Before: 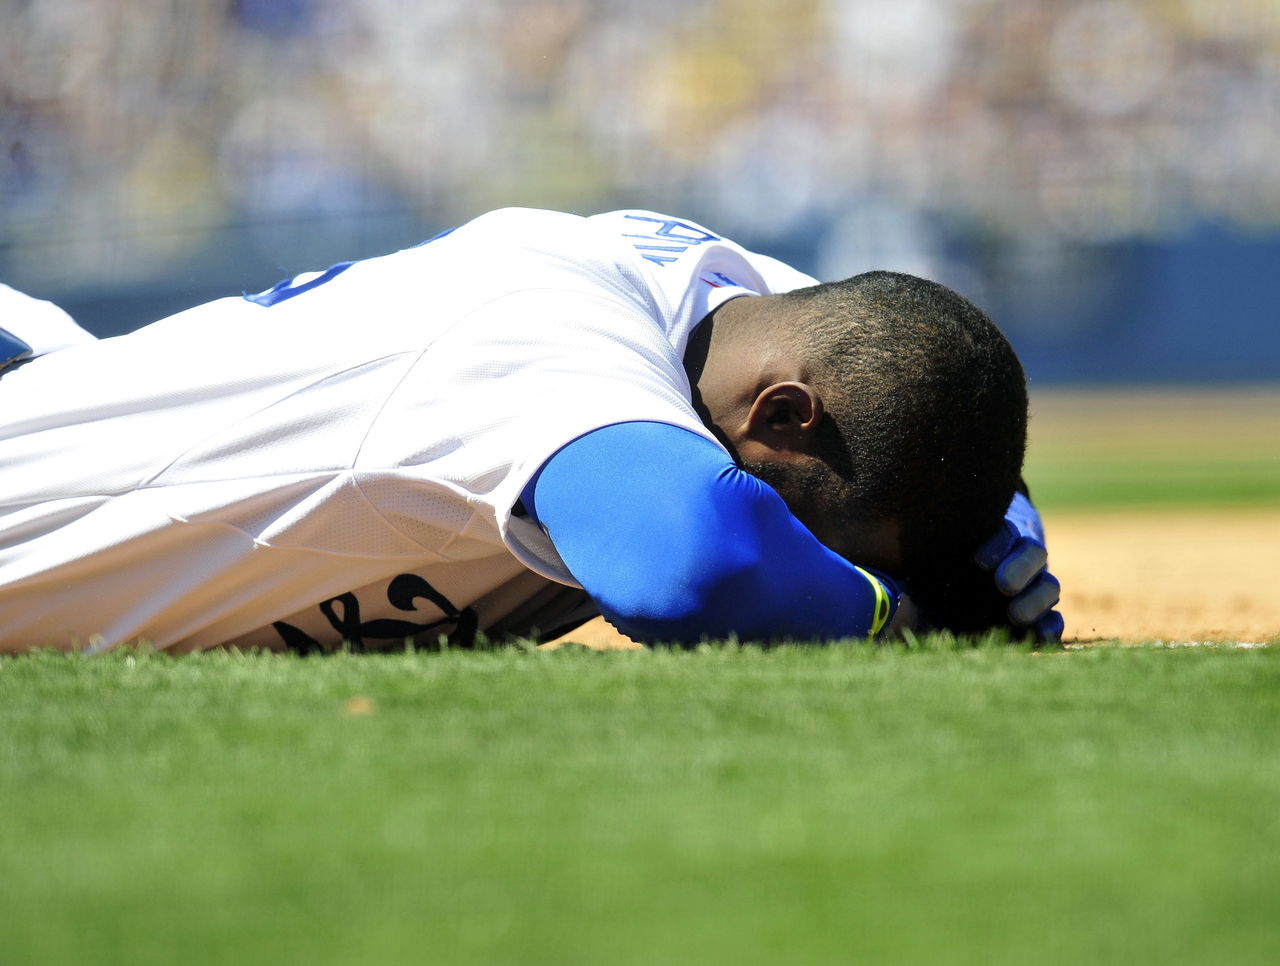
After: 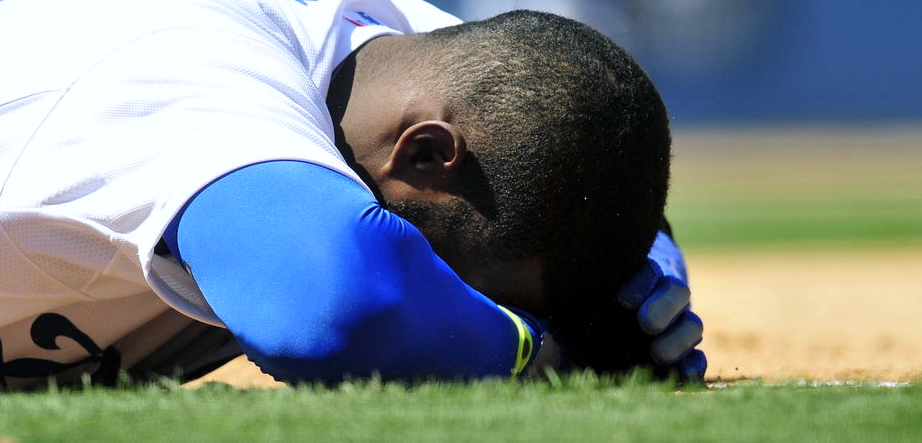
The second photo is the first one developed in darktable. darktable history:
crop and rotate: left 27.938%, top 27.046%, bottom 27.046%
color calibration: illuminant as shot in camera, x 0.358, y 0.373, temperature 4628.91 K
